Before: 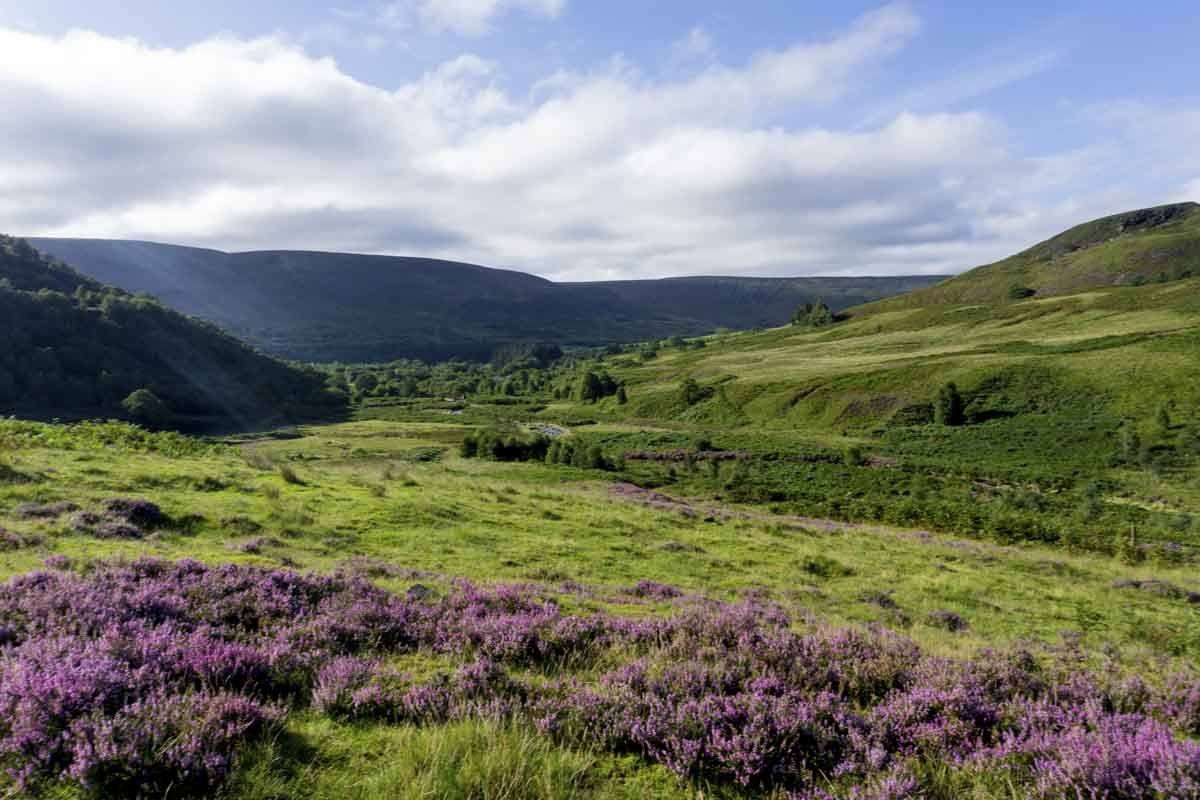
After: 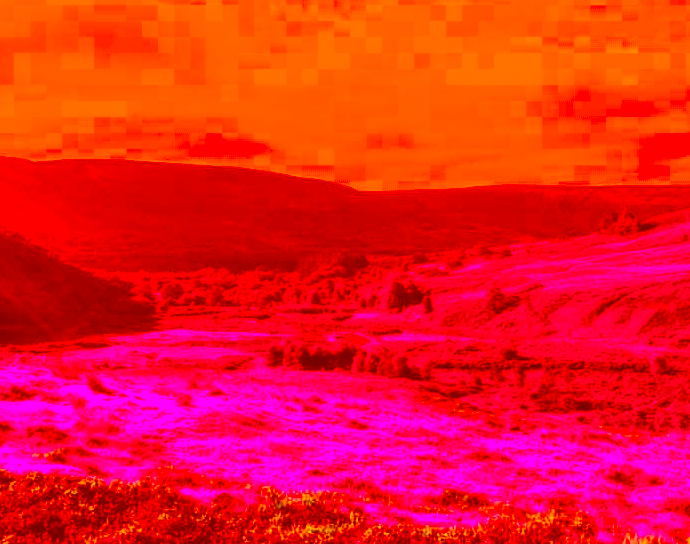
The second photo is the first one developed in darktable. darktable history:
crop: left 16.204%, top 11.456%, right 26.274%, bottom 20.462%
color correction: highlights a* -39.17, highlights b* -39.85, shadows a* -39.71, shadows b* -39.56, saturation -3
color balance rgb: perceptual saturation grading › global saturation 0.559%, perceptual brilliance grading › highlights 3.354%, perceptual brilliance grading › mid-tones -18.236%, perceptual brilliance grading › shadows -41.241%, global vibrance 20.224%
contrast brightness saturation: contrast 0.39, brightness 0.523
local contrast: on, module defaults
